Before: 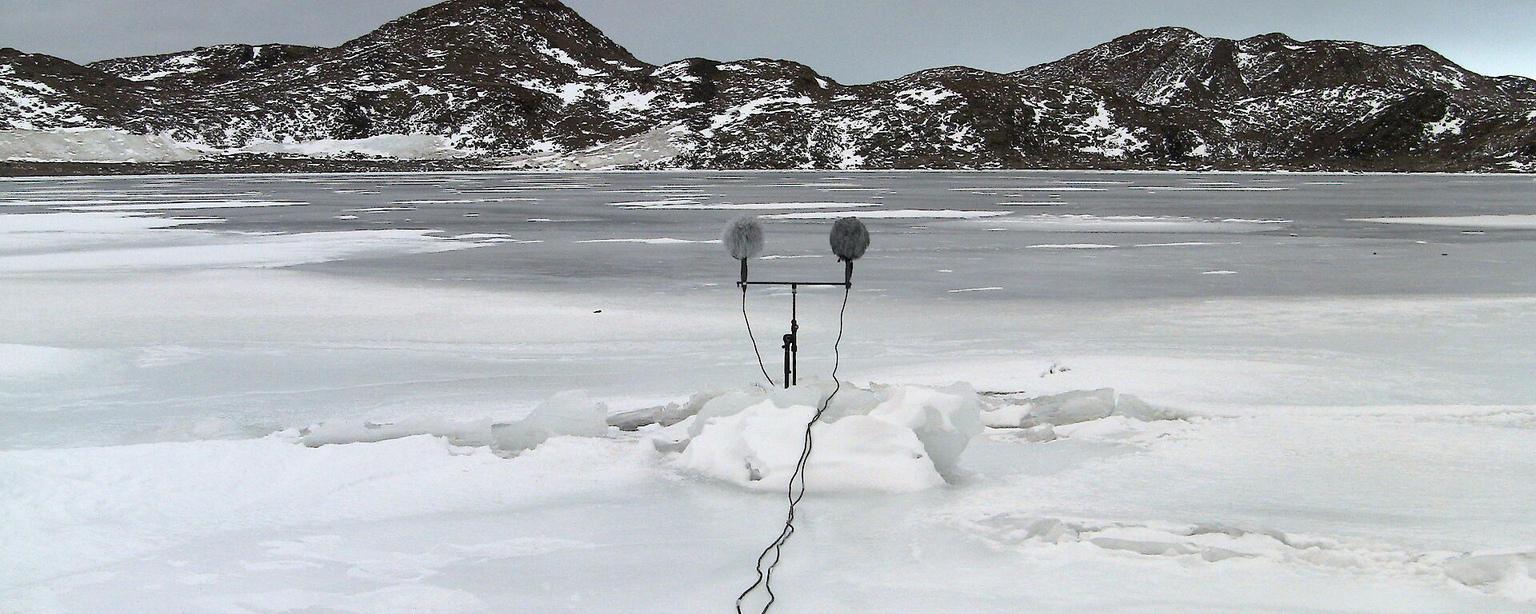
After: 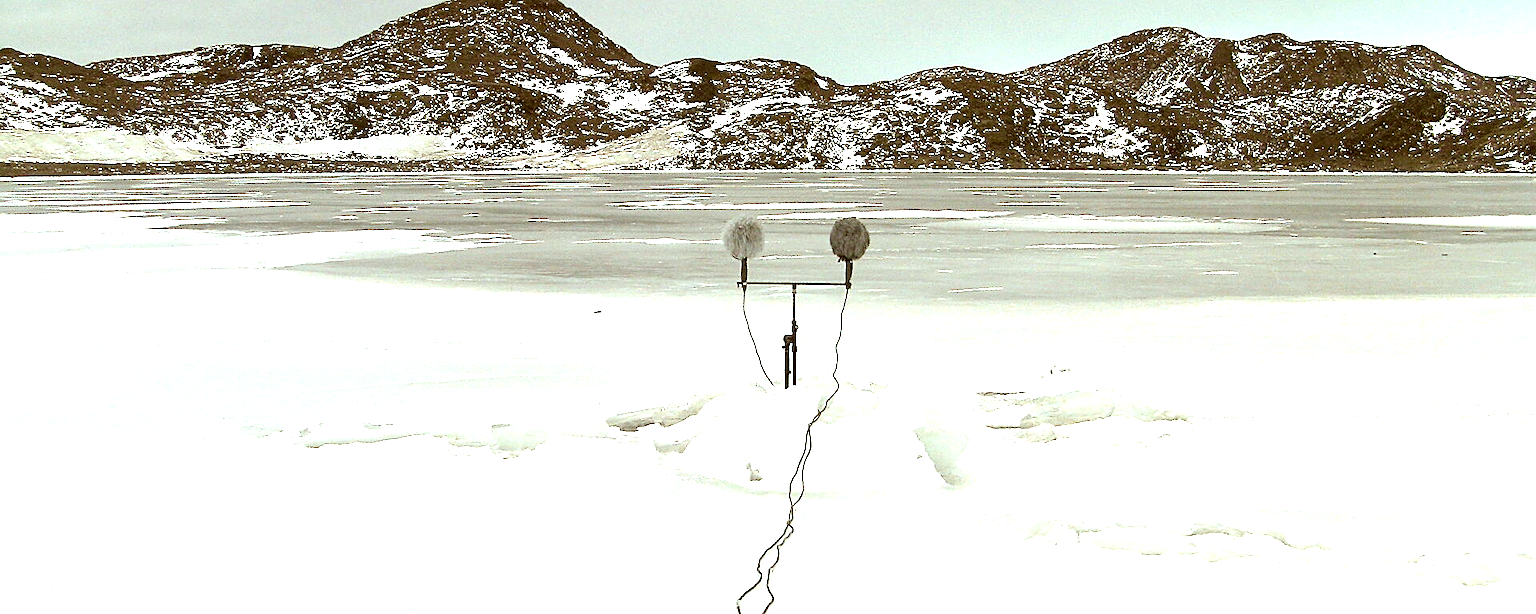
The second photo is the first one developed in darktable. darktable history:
sharpen: on, module defaults
color correction: highlights a* -5.22, highlights b* 9.79, shadows a* 9.23, shadows b* 24.1
exposure: black level correction 0, exposure 1.105 EV, compensate highlight preservation false
